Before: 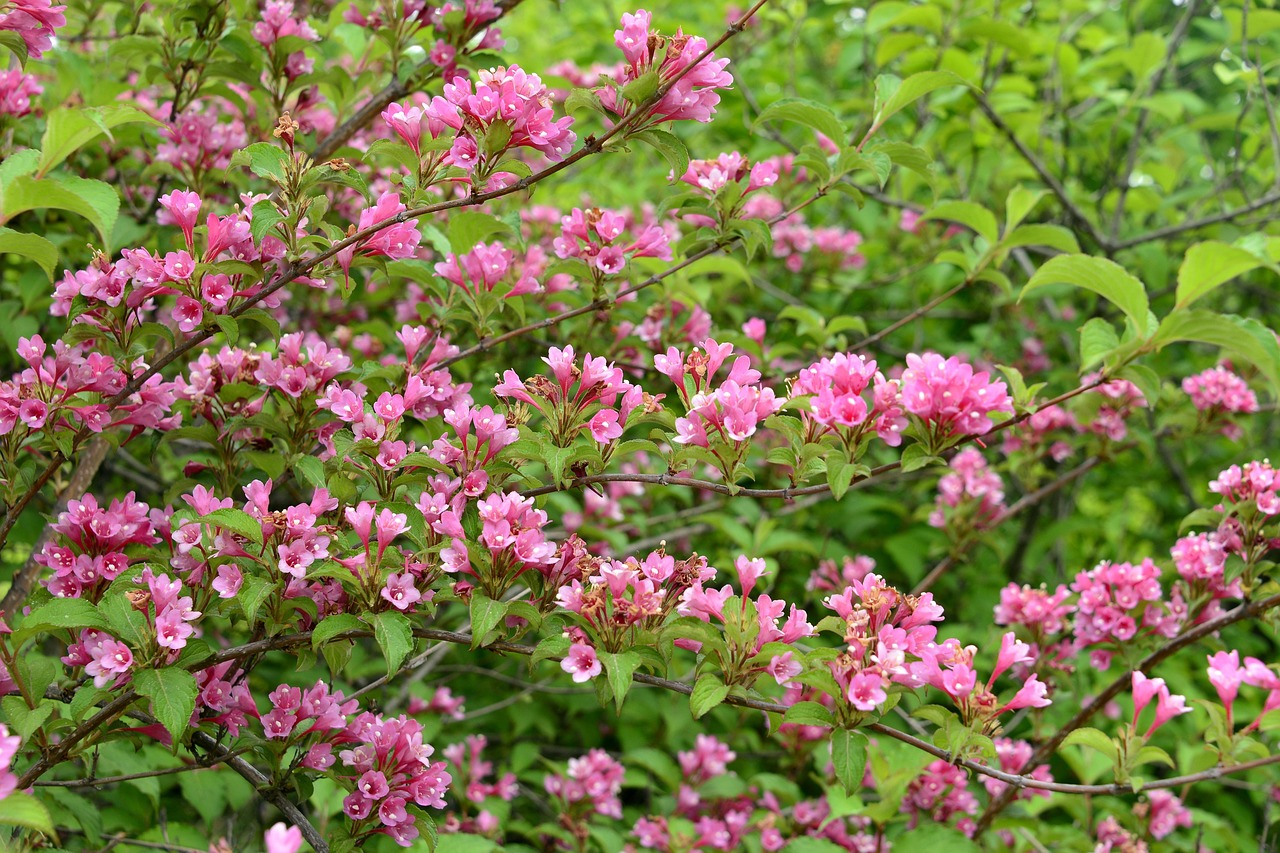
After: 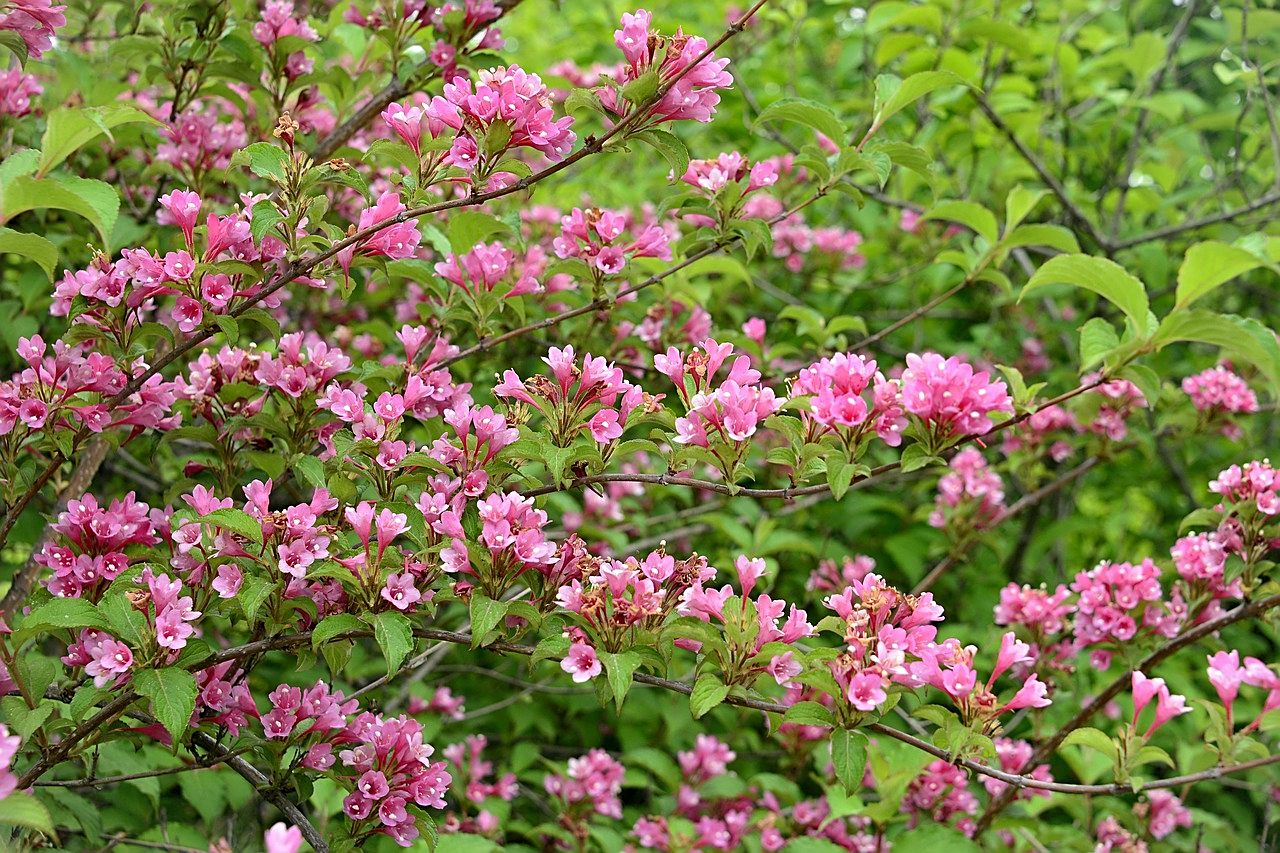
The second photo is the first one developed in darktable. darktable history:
sharpen: radius 1.967
vignetting: fall-off start 85%, fall-off radius 80%, brightness -0.182, saturation -0.3, width/height ratio 1.219, dithering 8-bit output, unbound false
